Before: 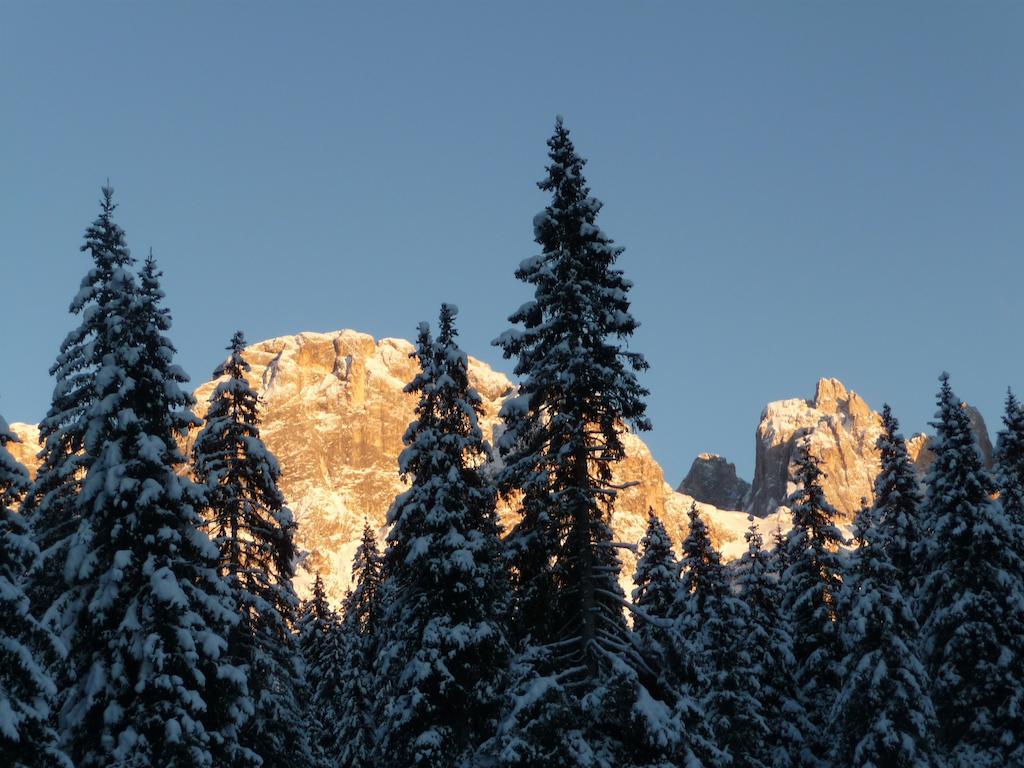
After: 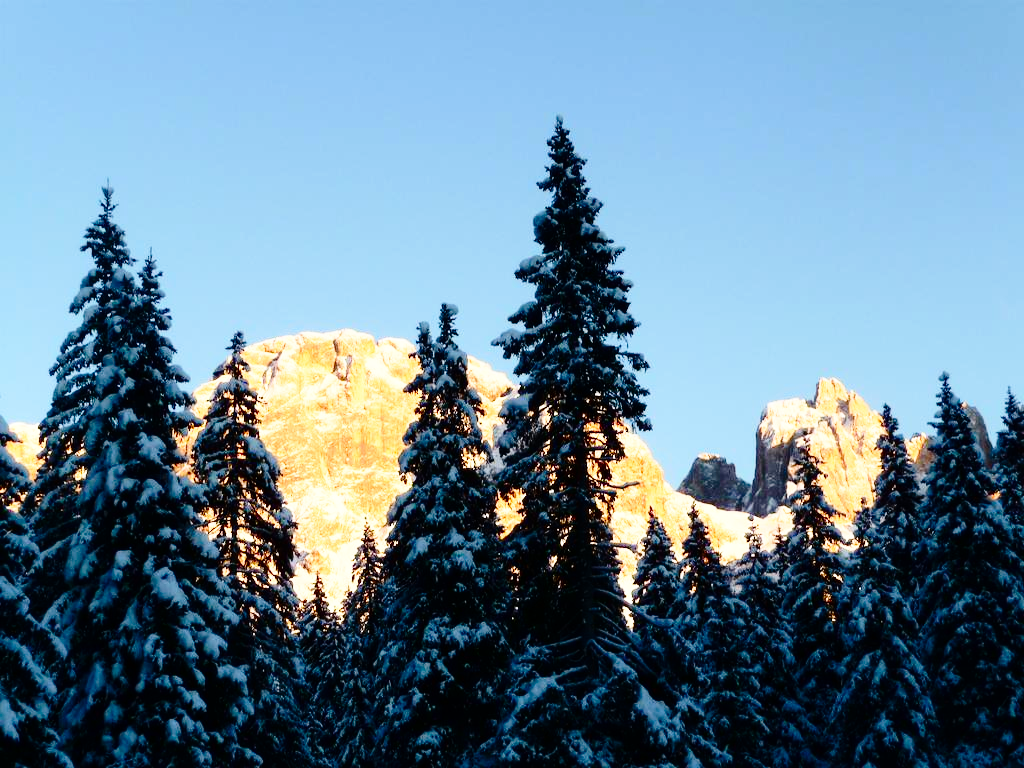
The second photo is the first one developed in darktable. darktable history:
base curve: curves: ch0 [(0, 0) (0.028, 0.03) (0.105, 0.232) (0.387, 0.748) (0.754, 0.968) (1, 1)], preserve colors none
contrast brightness saturation: contrast 0.211, brightness -0.102, saturation 0.212
